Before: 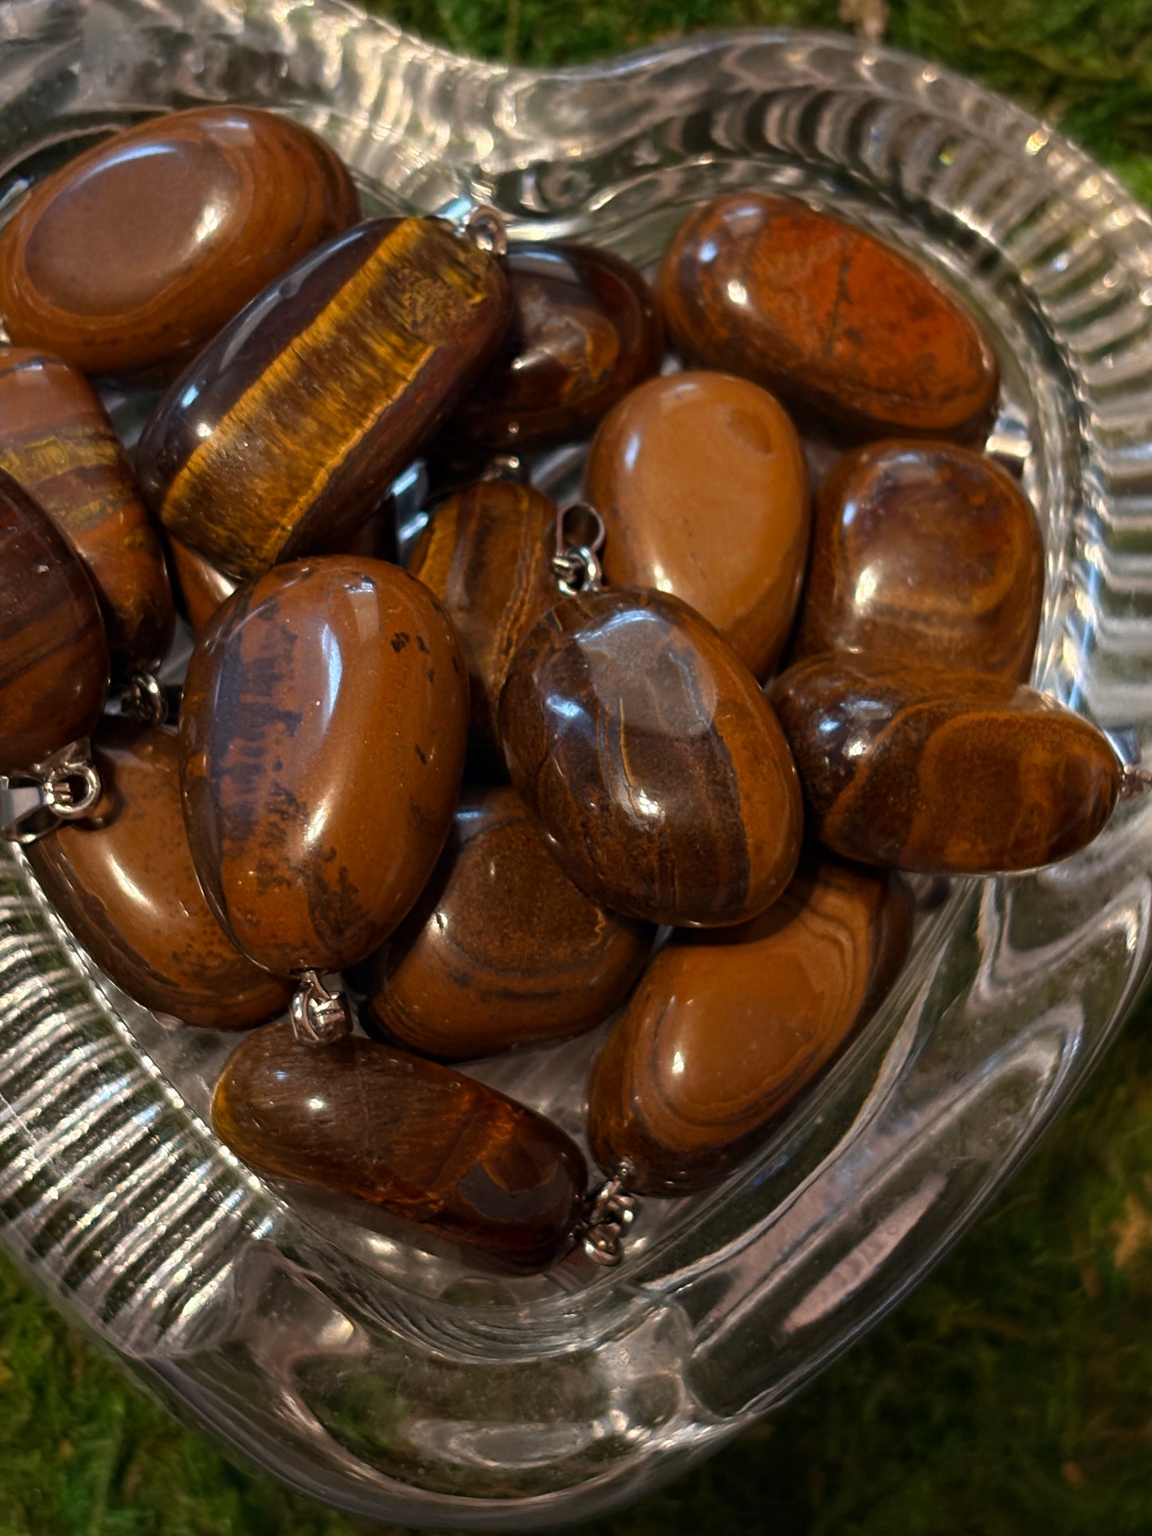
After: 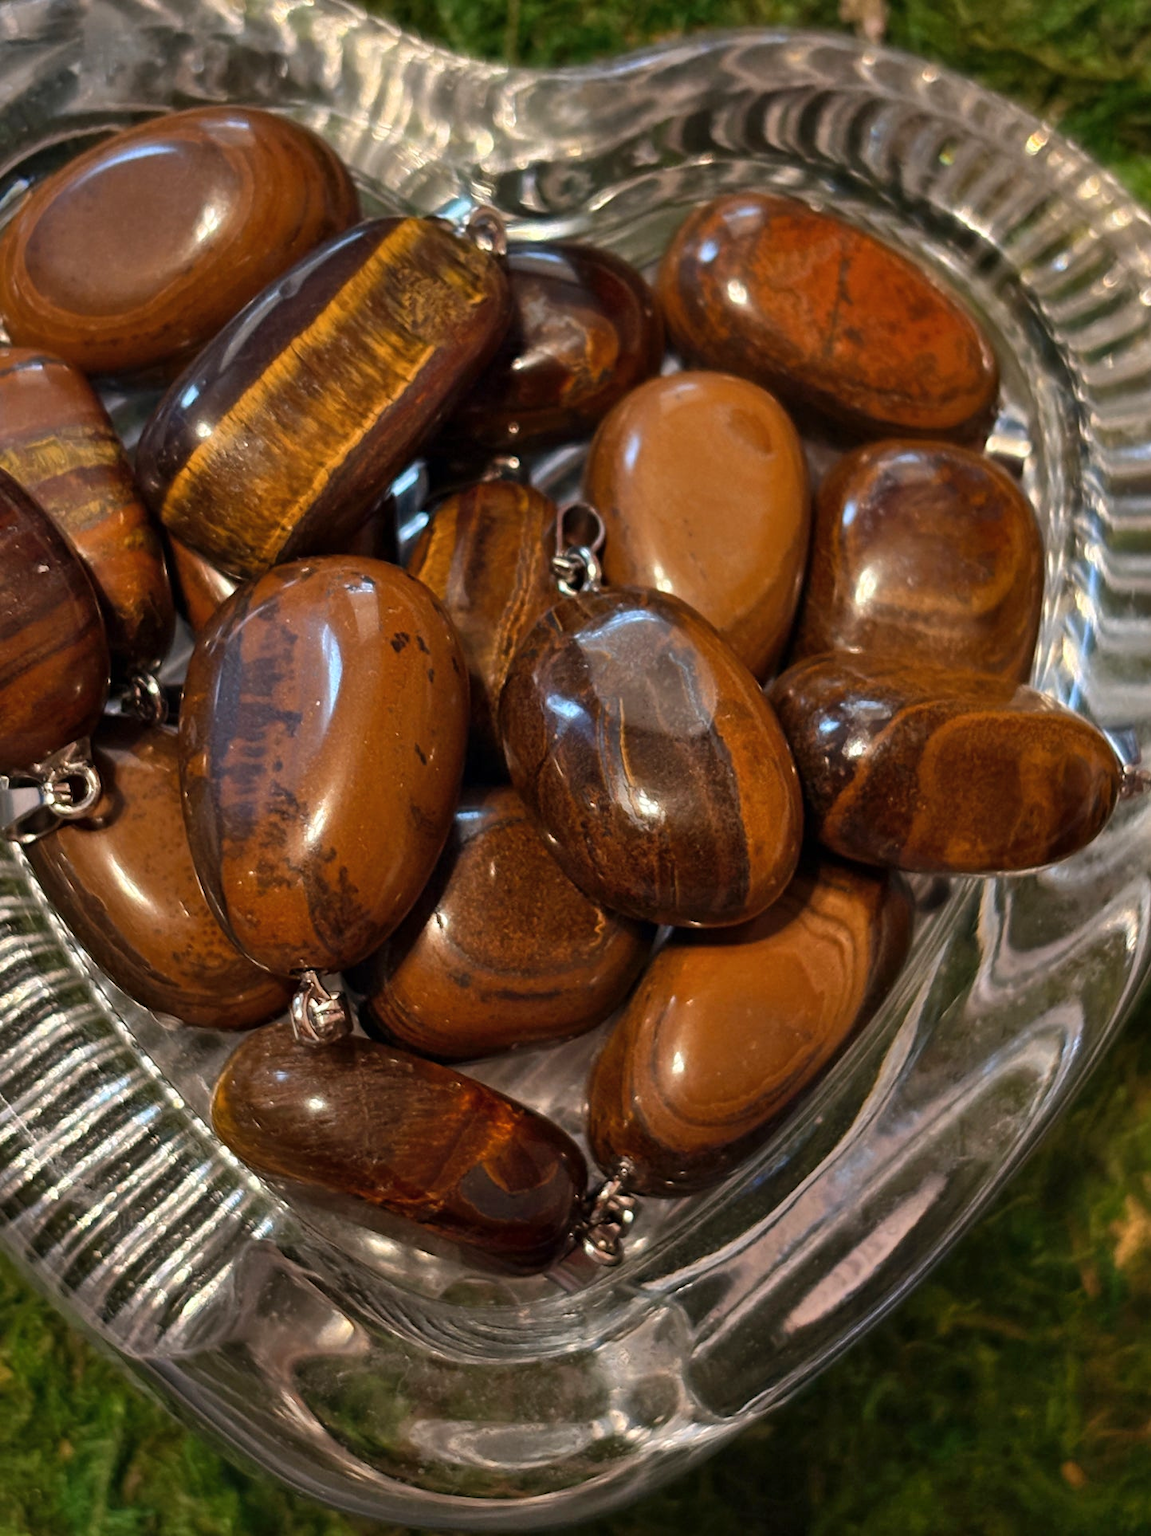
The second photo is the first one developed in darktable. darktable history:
shadows and highlights: highlights color adjustment 45.63%, soften with gaussian
levels: mode automatic
